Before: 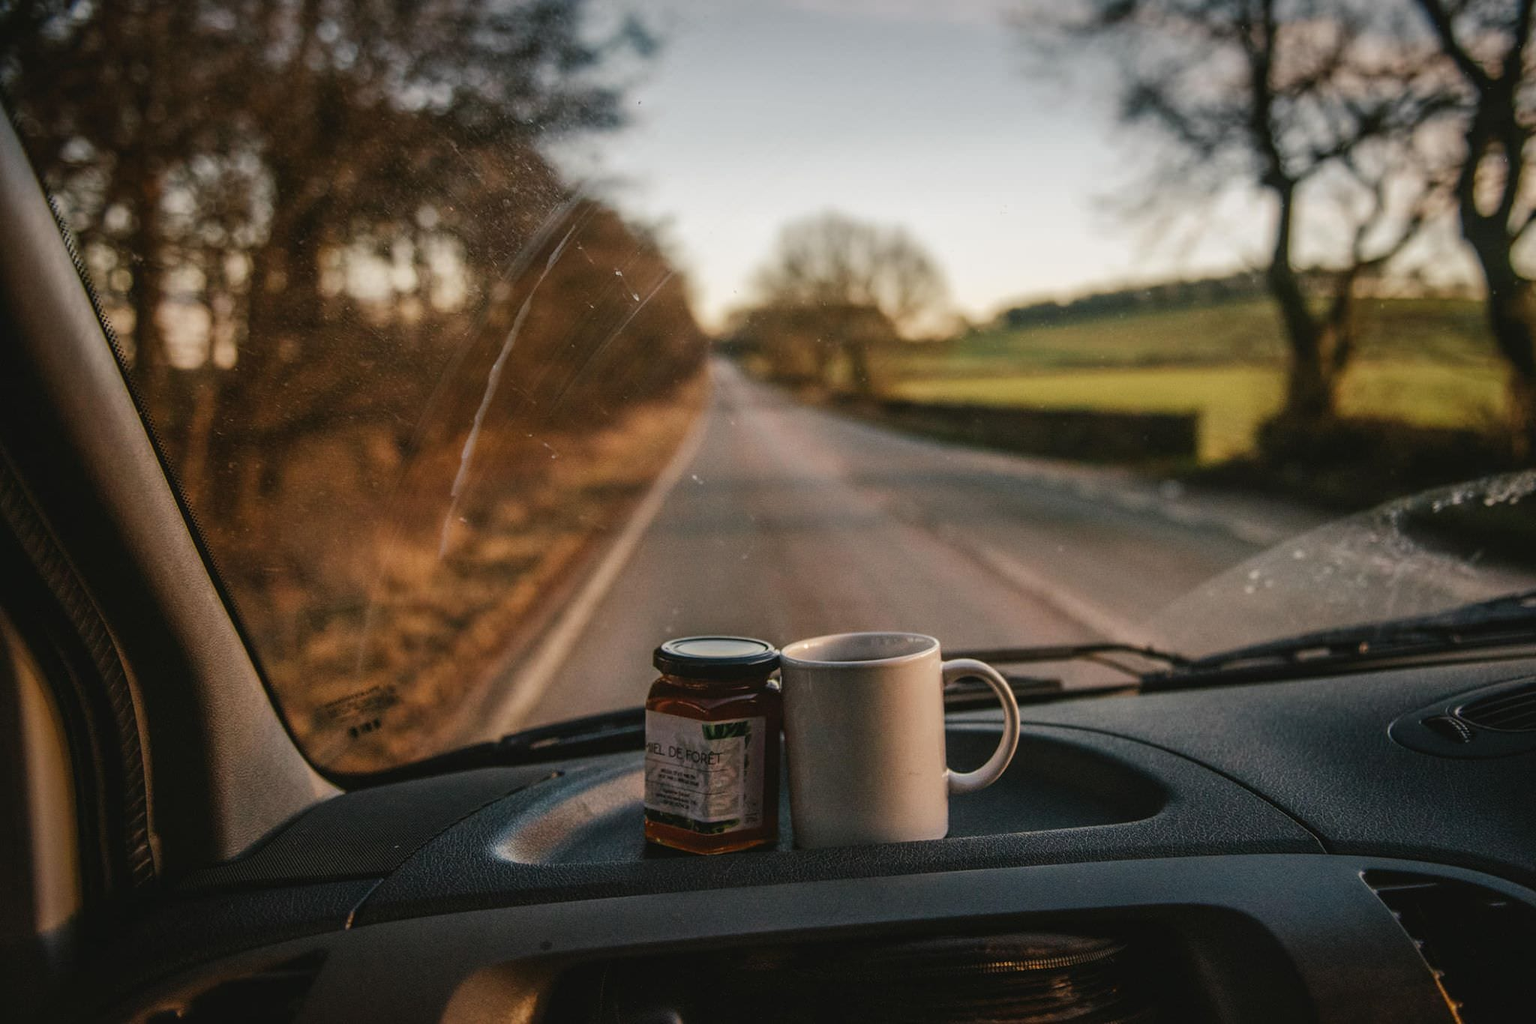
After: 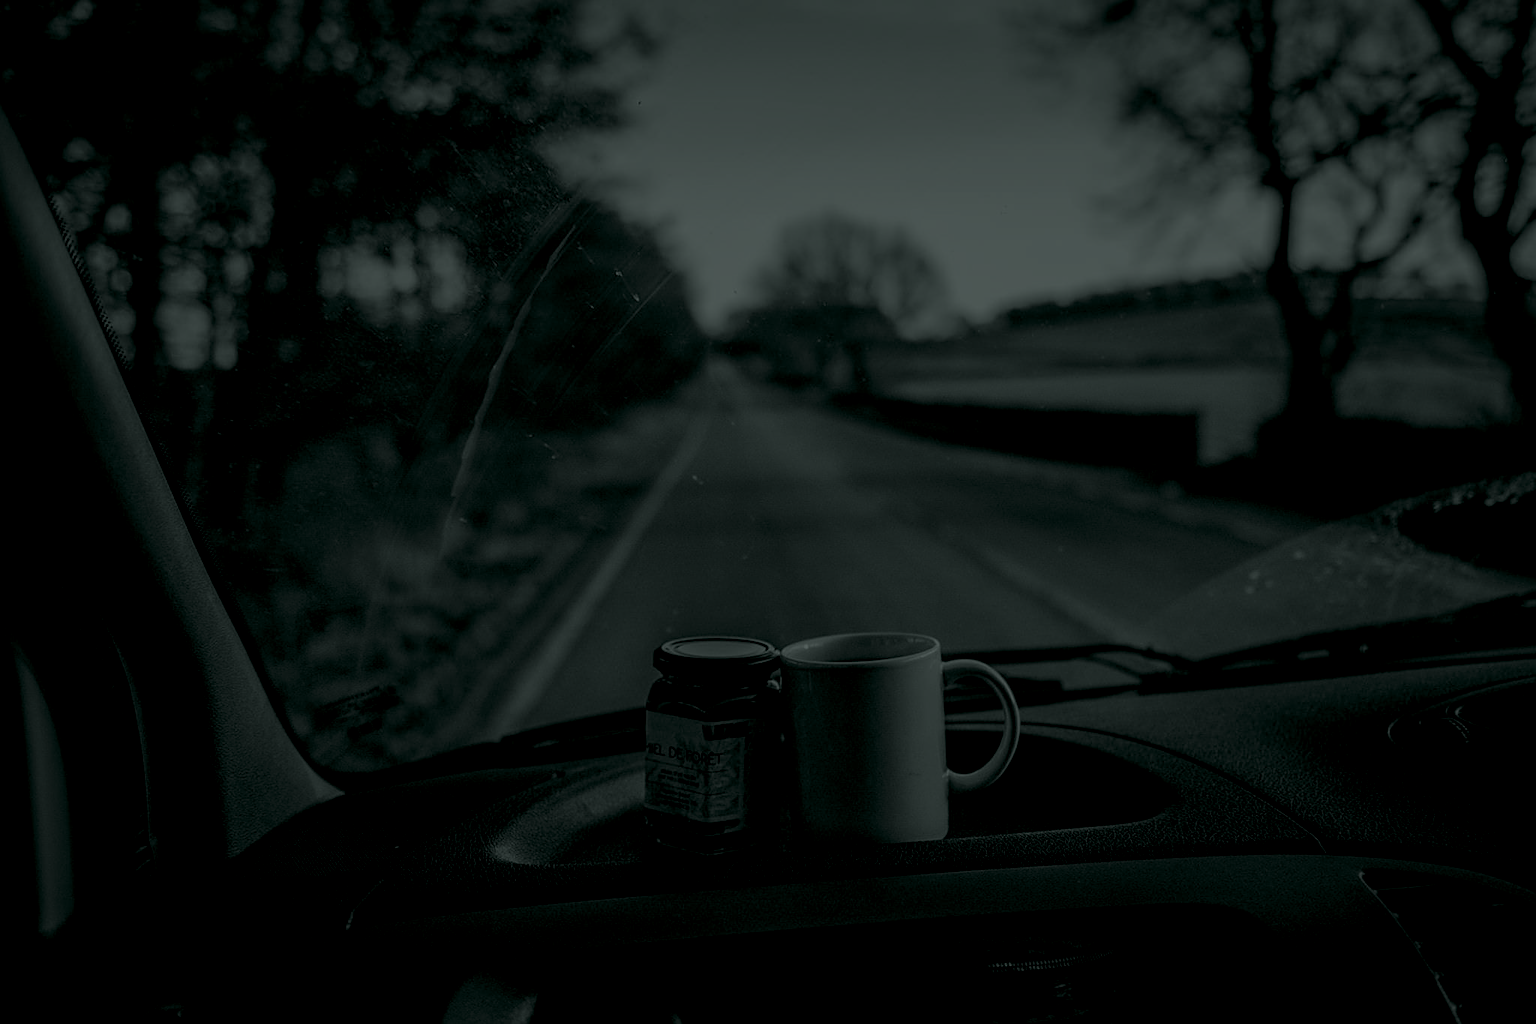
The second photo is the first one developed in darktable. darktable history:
colorize: hue 90°, saturation 19%, lightness 1.59%, version 1
sharpen: on, module defaults
